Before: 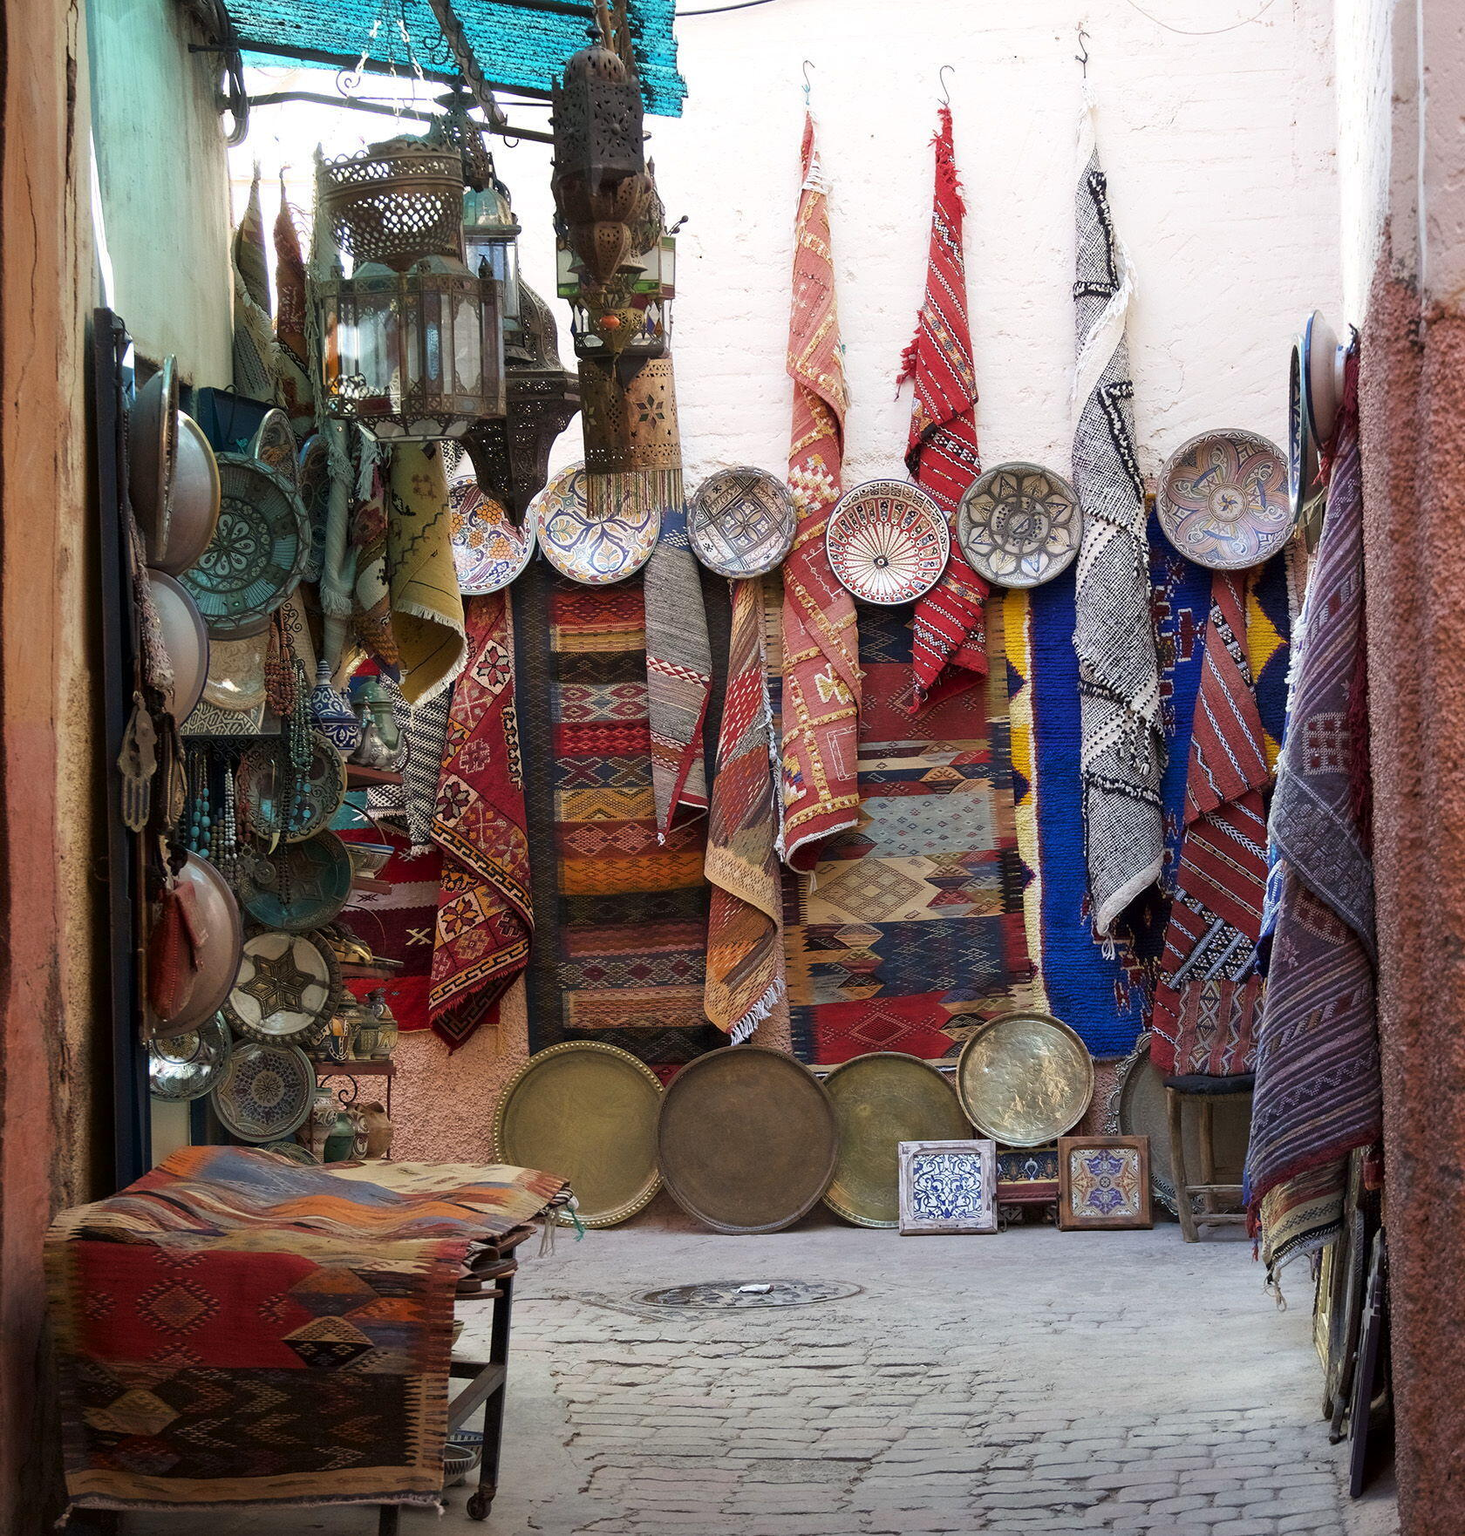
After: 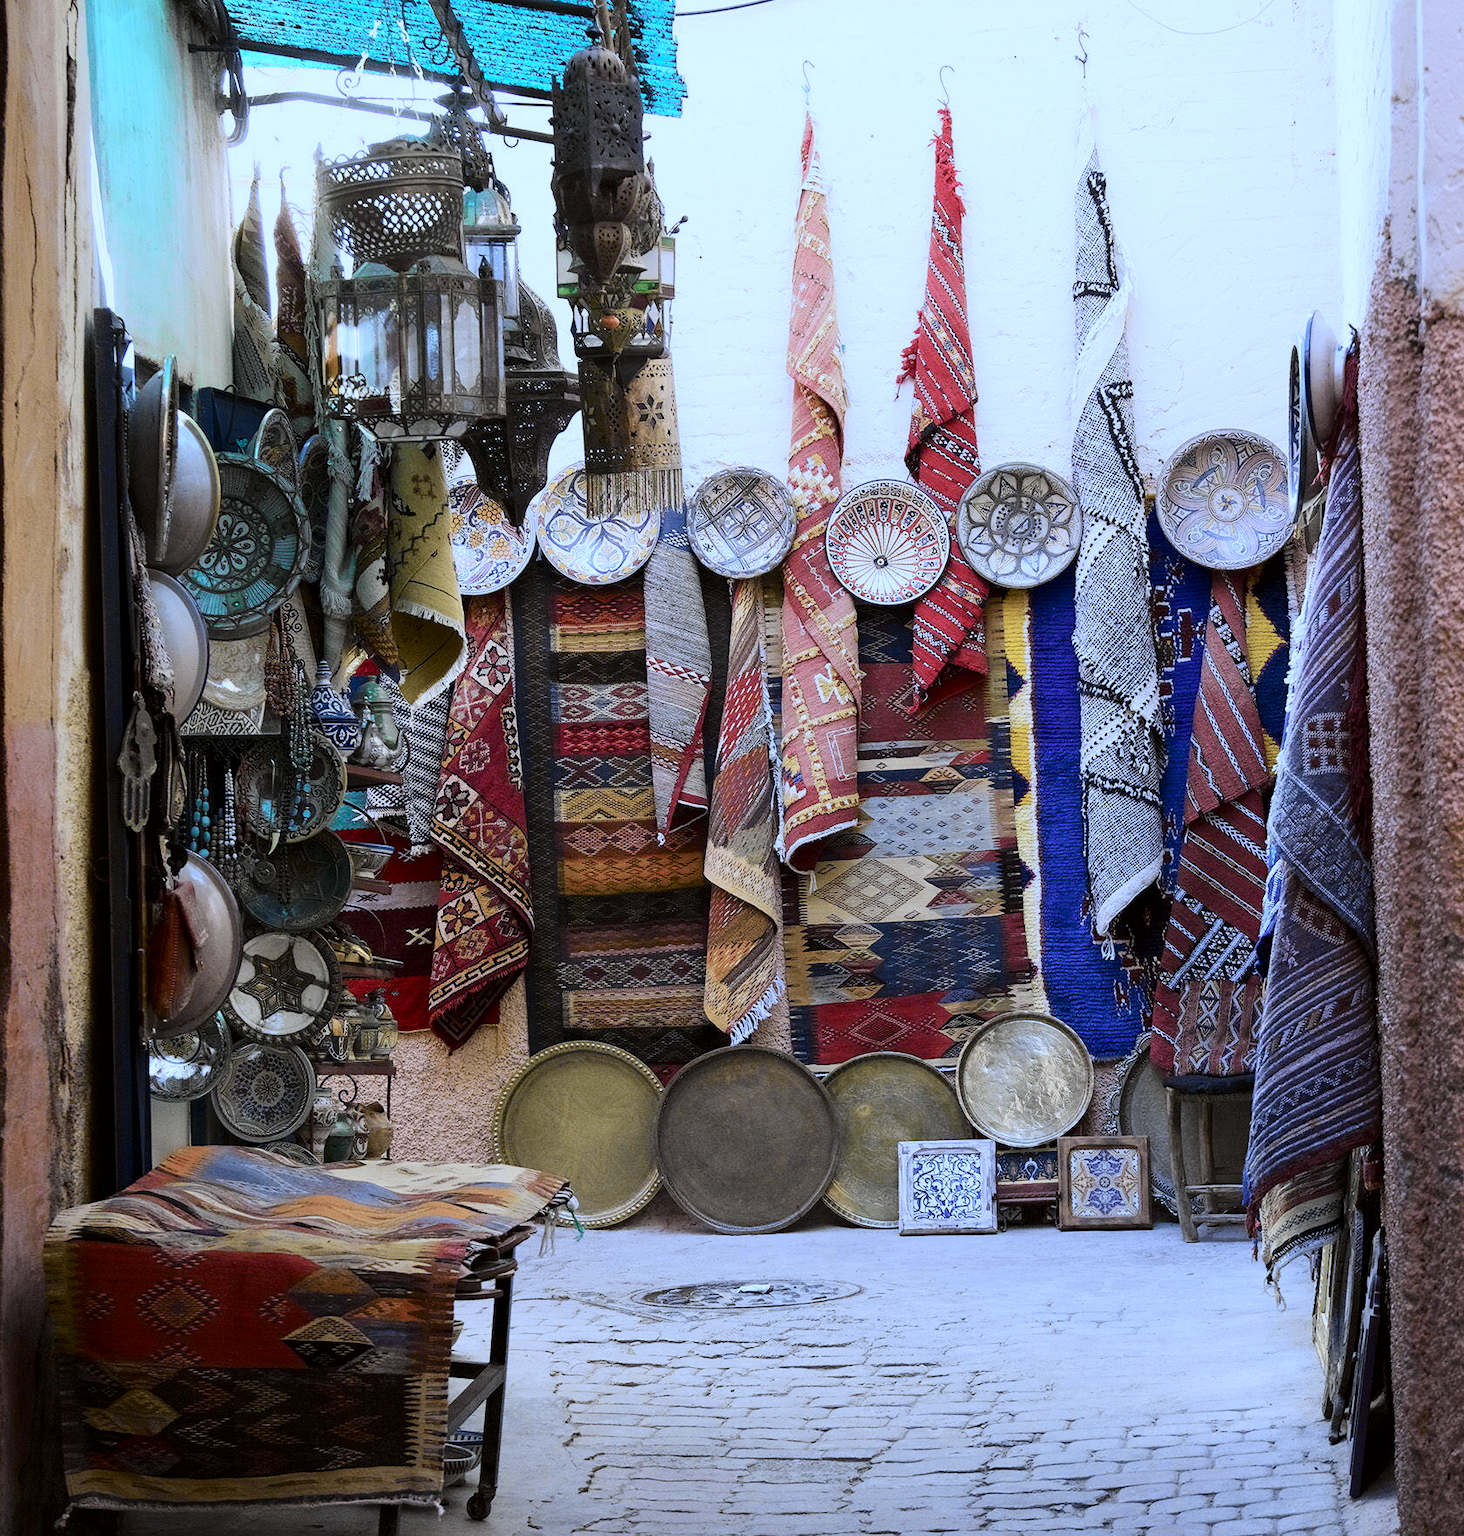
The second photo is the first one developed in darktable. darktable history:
tone curve: curves: ch0 [(0.014, 0) (0.13, 0.09) (0.227, 0.211) (0.346, 0.388) (0.499, 0.598) (0.662, 0.76) (0.795, 0.846) (1, 0.969)]; ch1 [(0, 0) (0.366, 0.367) (0.447, 0.417) (0.473, 0.484) (0.504, 0.502) (0.525, 0.518) (0.564, 0.548) (0.639, 0.643) (1, 1)]; ch2 [(0, 0) (0.333, 0.346) (0.375, 0.375) (0.424, 0.43) (0.476, 0.498) (0.496, 0.505) (0.517, 0.515) (0.542, 0.564) (0.583, 0.6) (0.64, 0.622) (0.723, 0.676) (1, 1)], color space Lab, independent channels, preserve colors none
white balance: red 0.871, blue 1.249
